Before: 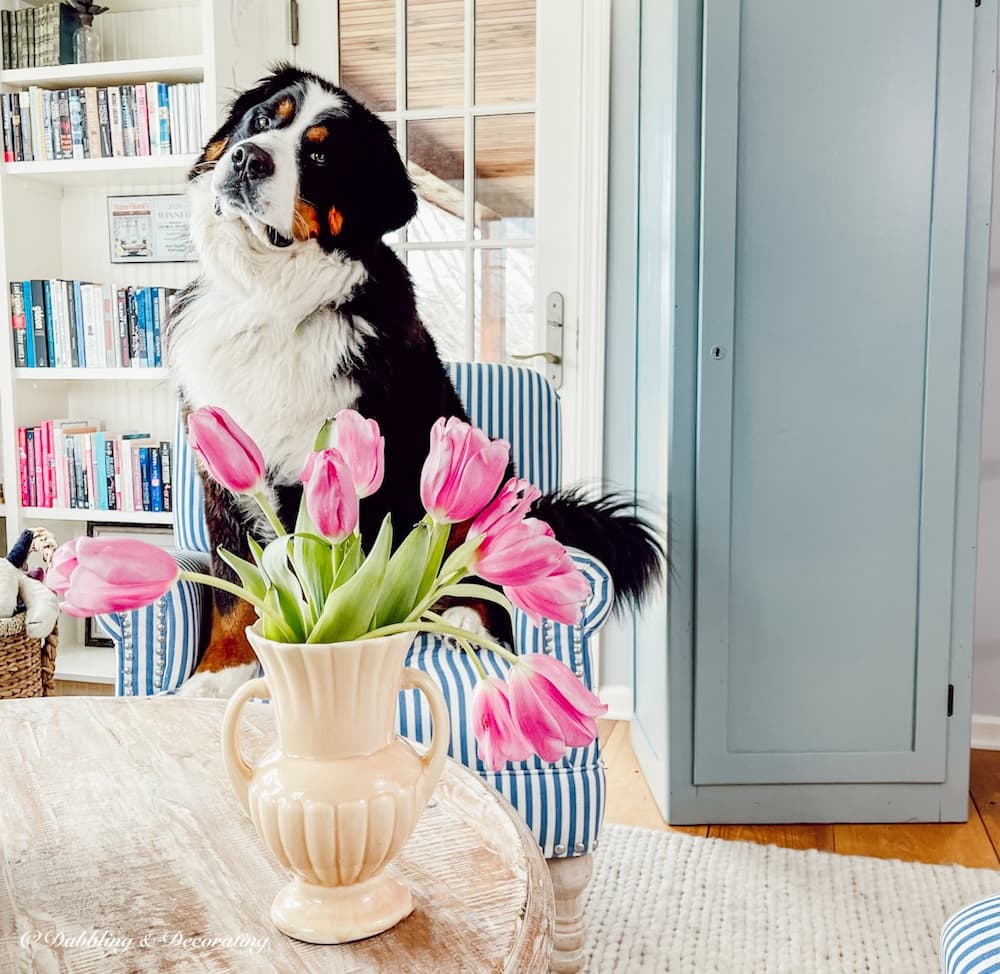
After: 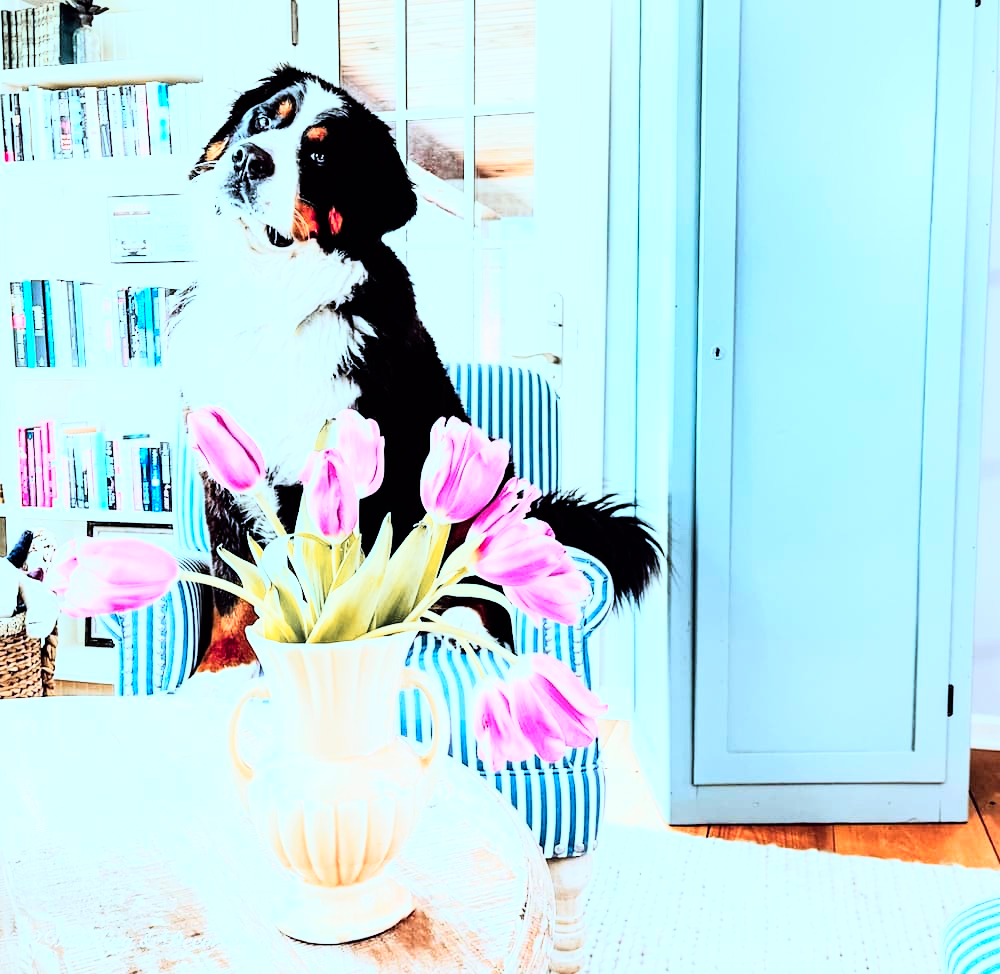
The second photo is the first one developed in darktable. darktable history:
color calibration: illuminant Planckian (black body), adaptation linear Bradford (ICC v4), x 0.361, y 0.366, temperature 4511.61 K, saturation algorithm version 1 (2020)
color zones: curves: ch1 [(0.263, 0.53) (0.376, 0.287) (0.487, 0.512) (0.748, 0.547) (1, 0.513)]; ch2 [(0.262, 0.45) (0.751, 0.477)], mix 31.98%
white balance: red 0.924, blue 1.095
rgb curve: curves: ch0 [(0, 0) (0.21, 0.15) (0.24, 0.21) (0.5, 0.75) (0.75, 0.96) (0.89, 0.99) (1, 1)]; ch1 [(0, 0.02) (0.21, 0.13) (0.25, 0.2) (0.5, 0.67) (0.75, 0.9) (0.89, 0.97) (1, 1)]; ch2 [(0, 0.02) (0.21, 0.13) (0.25, 0.2) (0.5, 0.67) (0.75, 0.9) (0.89, 0.97) (1, 1)], compensate middle gray true
